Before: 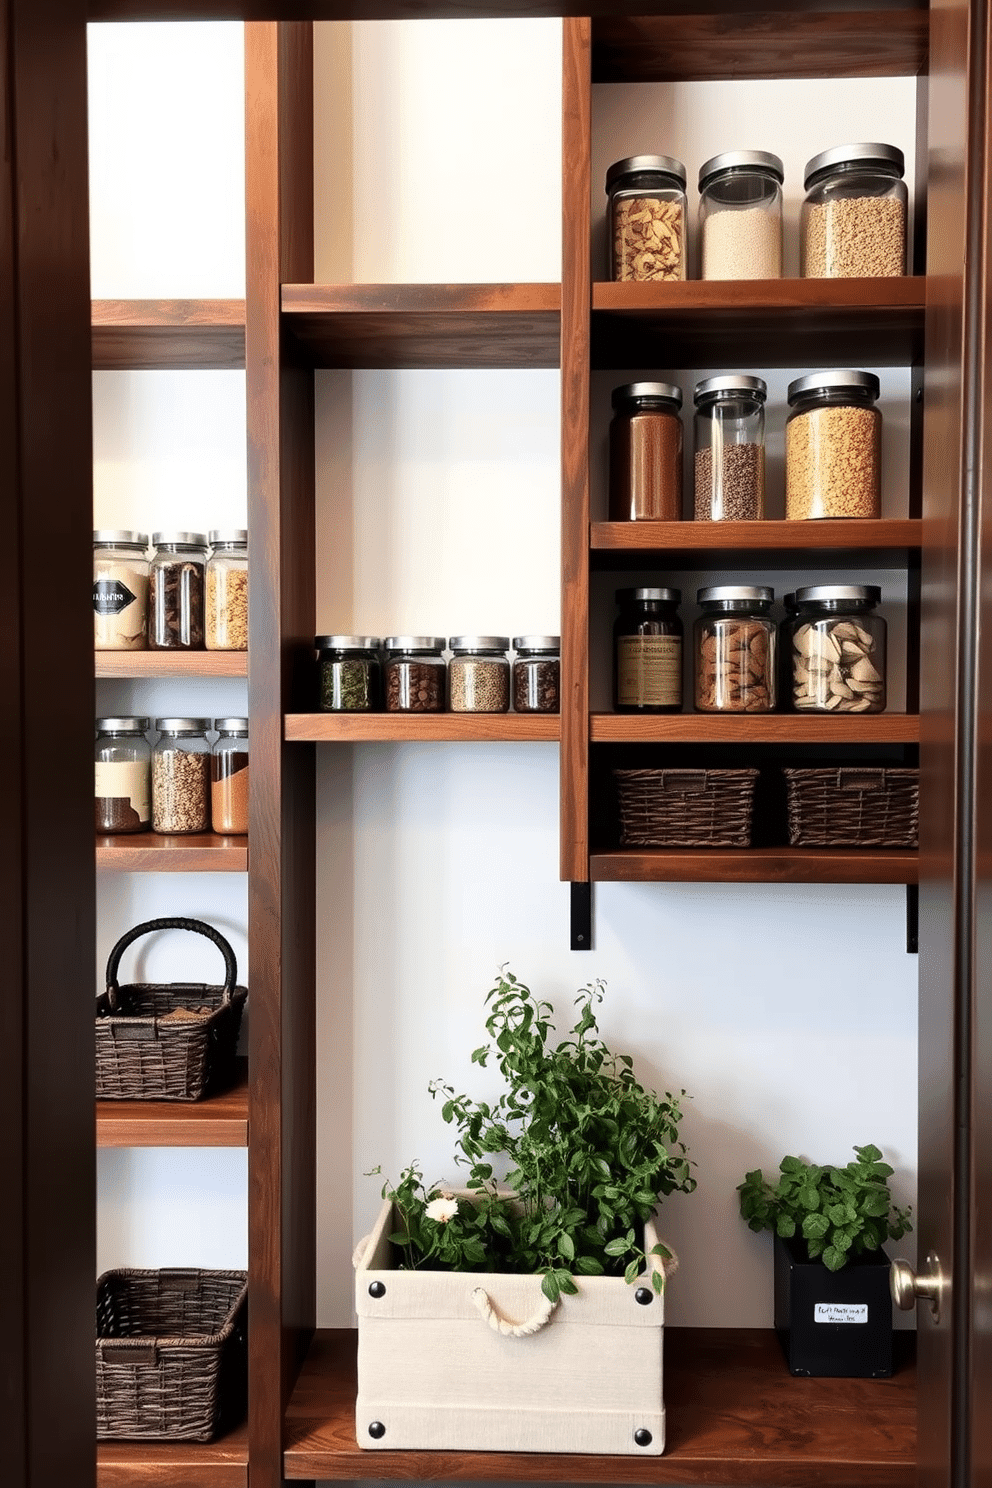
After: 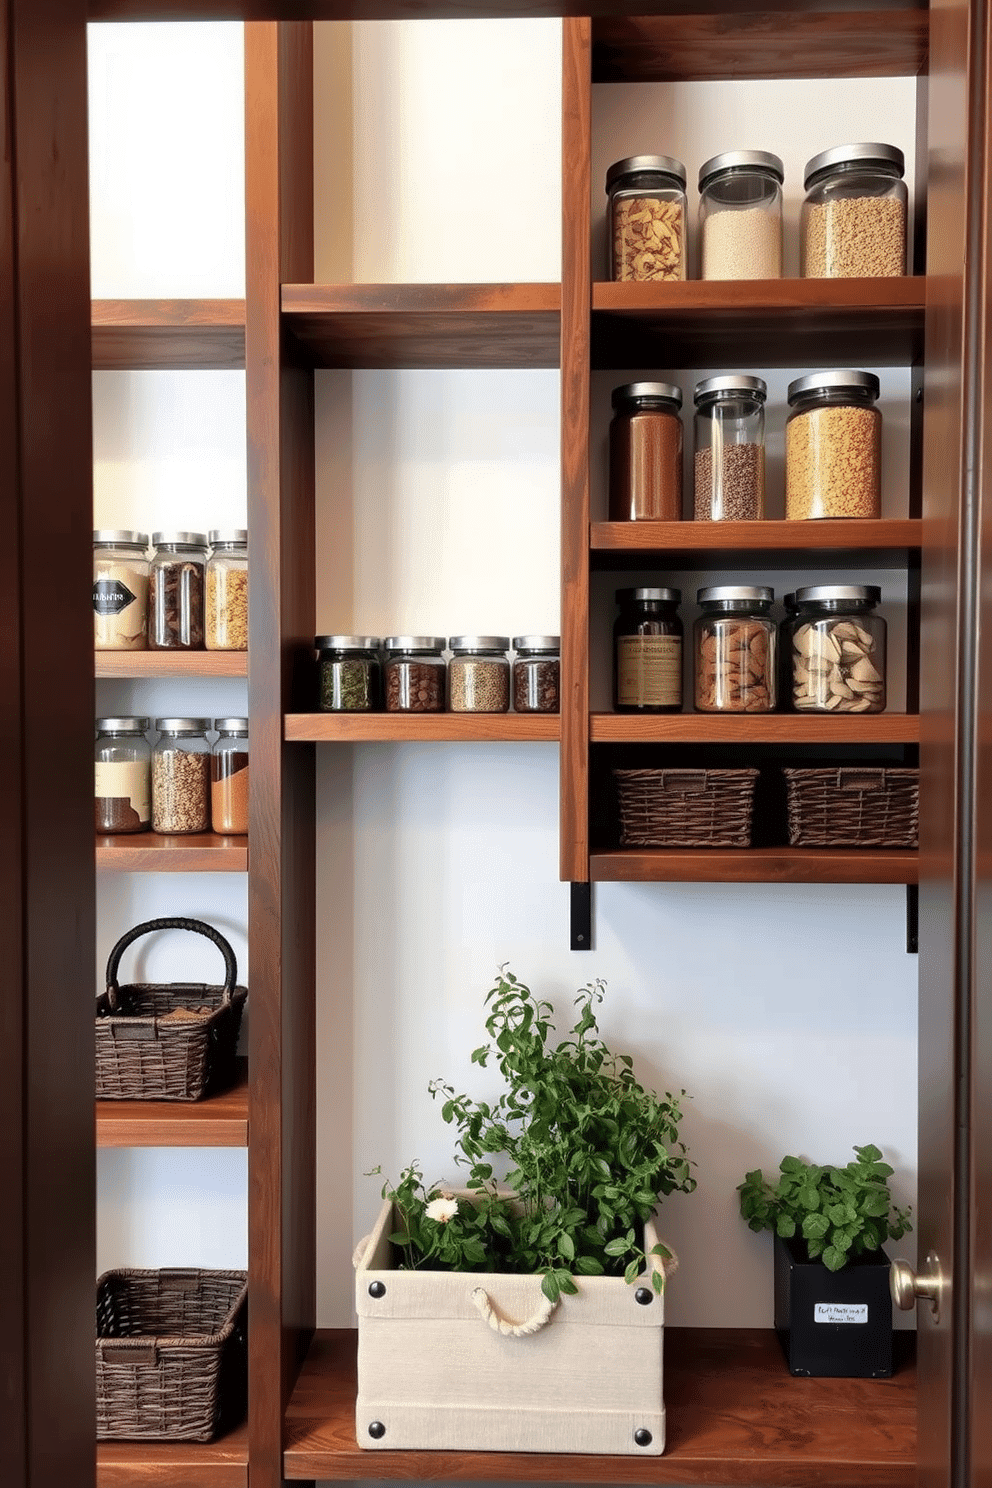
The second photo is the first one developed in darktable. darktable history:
shadows and highlights: on, module defaults
rotate and perspective: automatic cropping original format, crop left 0, crop top 0
